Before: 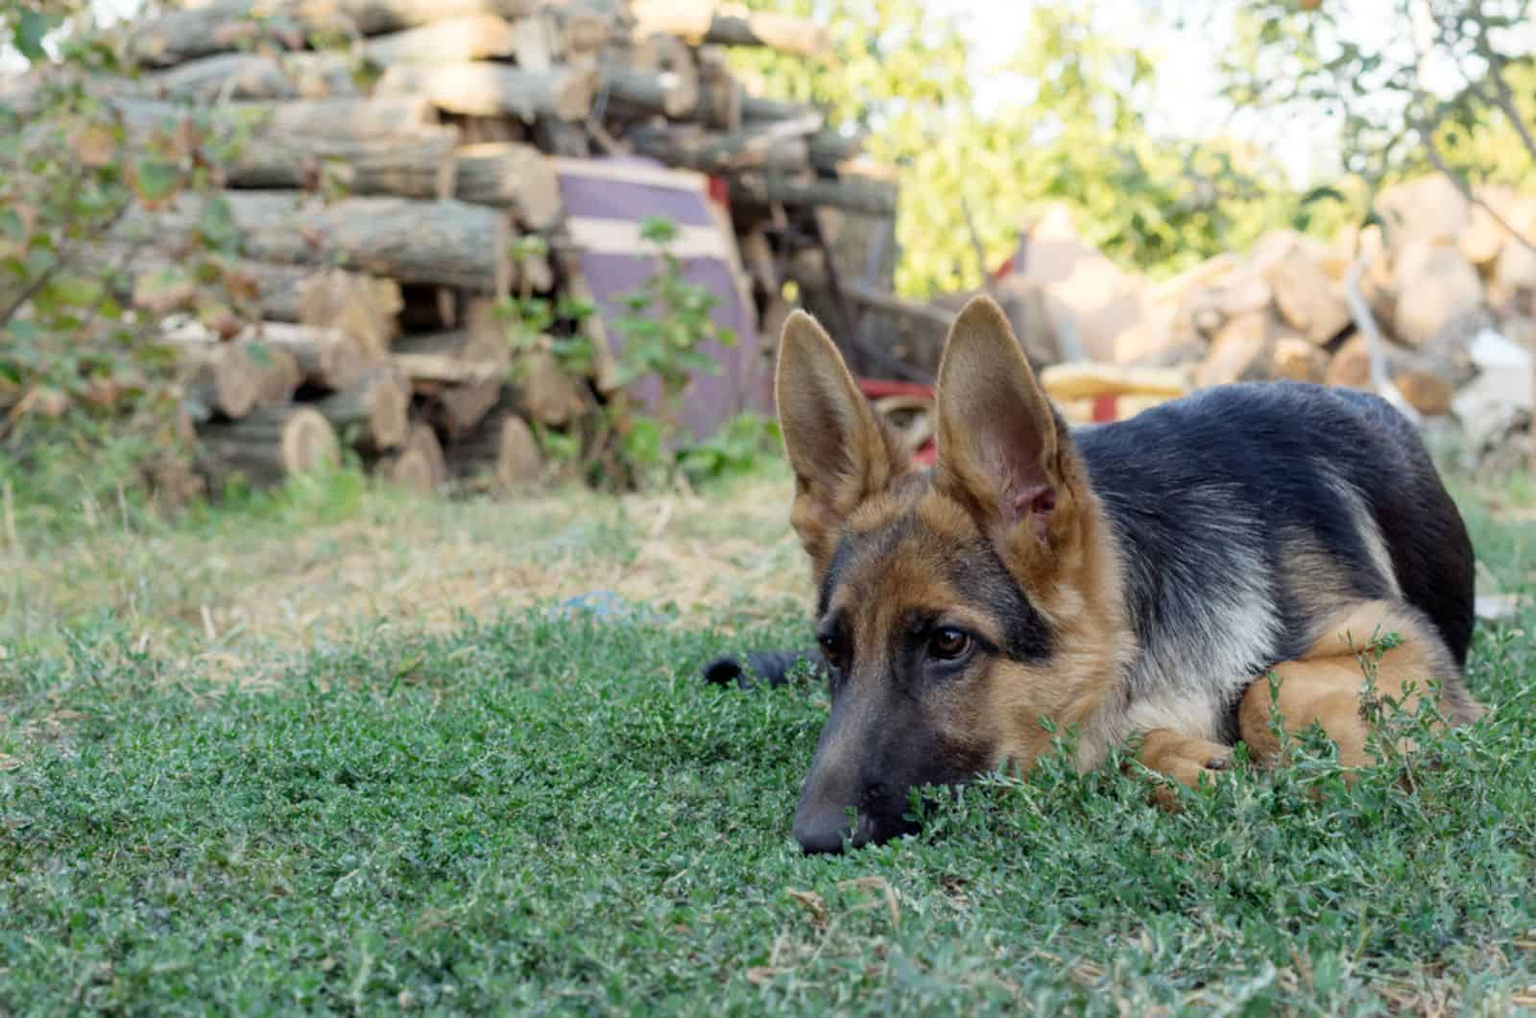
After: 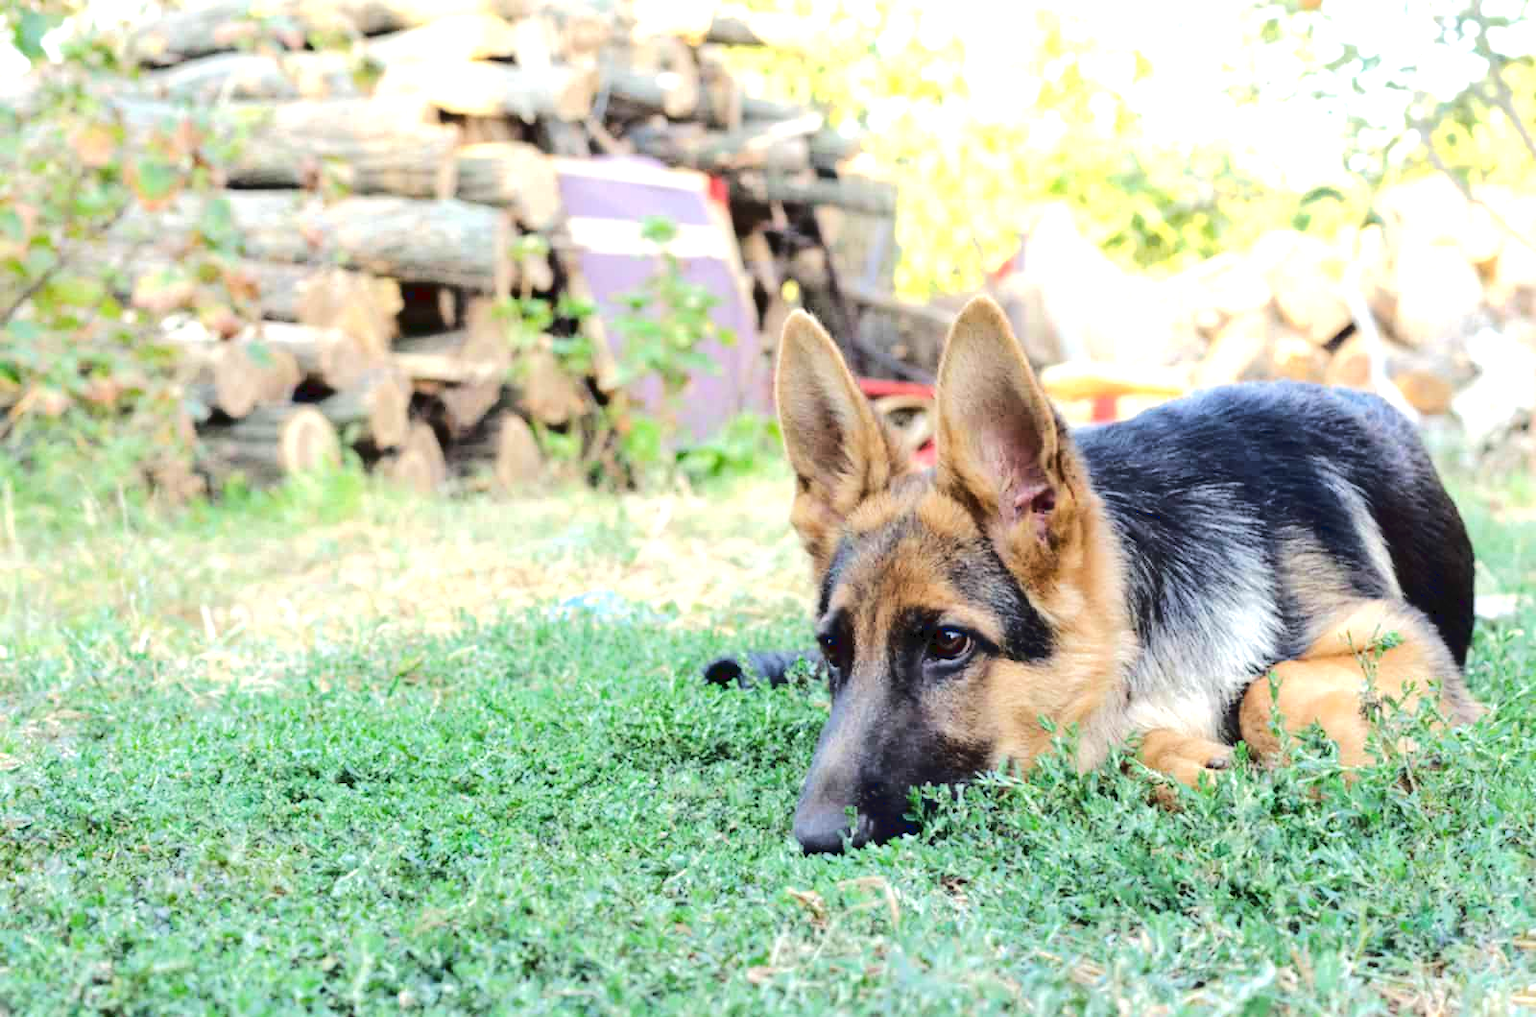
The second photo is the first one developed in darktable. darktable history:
exposure: exposure 0.999 EV, compensate highlight preservation false
tone curve: curves: ch0 [(0, 0) (0.003, 0.054) (0.011, 0.057) (0.025, 0.056) (0.044, 0.062) (0.069, 0.071) (0.1, 0.088) (0.136, 0.111) (0.177, 0.146) (0.224, 0.19) (0.277, 0.261) (0.335, 0.363) (0.399, 0.458) (0.468, 0.562) (0.543, 0.653) (0.623, 0.725) (0.709, 0.801) (0.801, 0.853) (0.898, 0.915) (1, 1)], color space Lab, linked channels, preserve colors none
